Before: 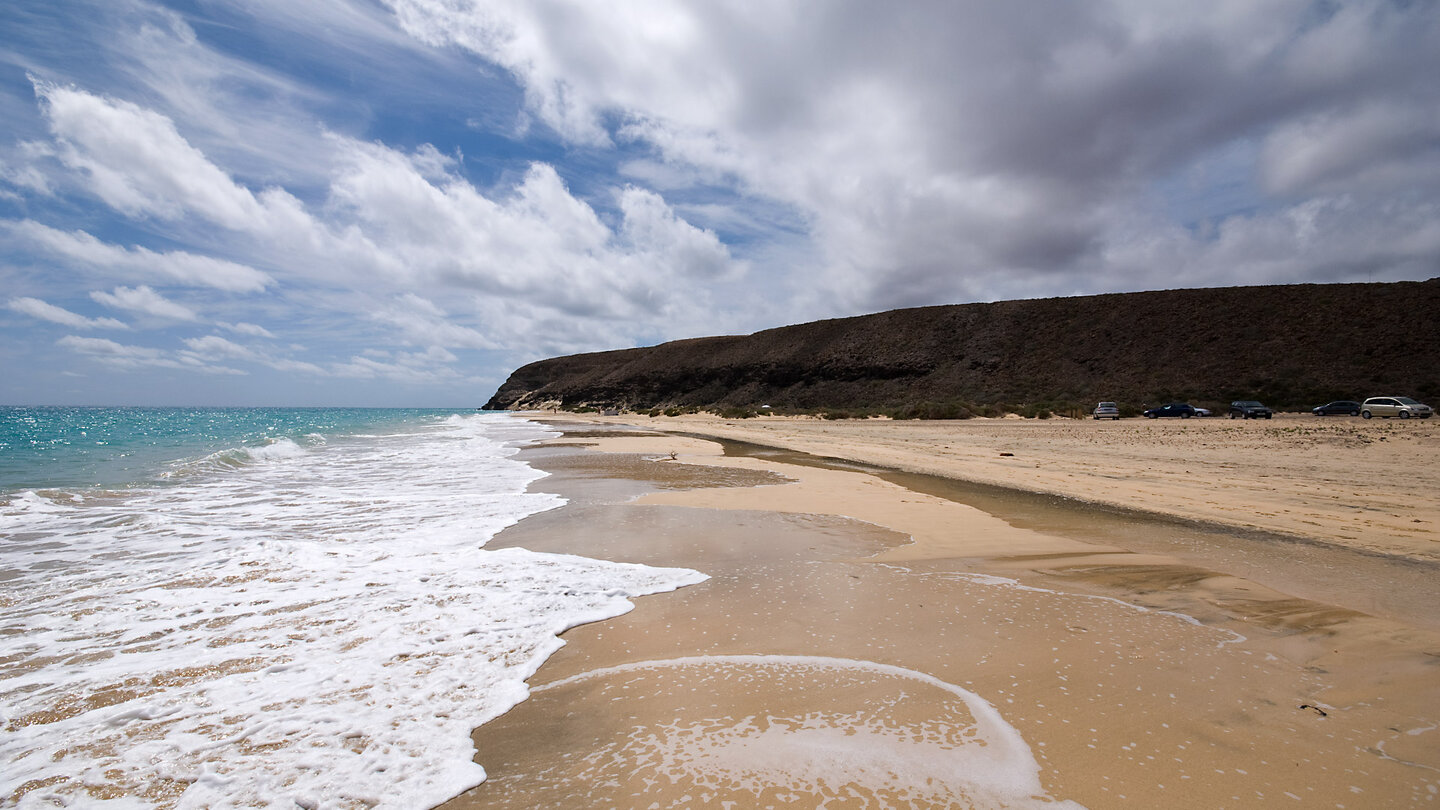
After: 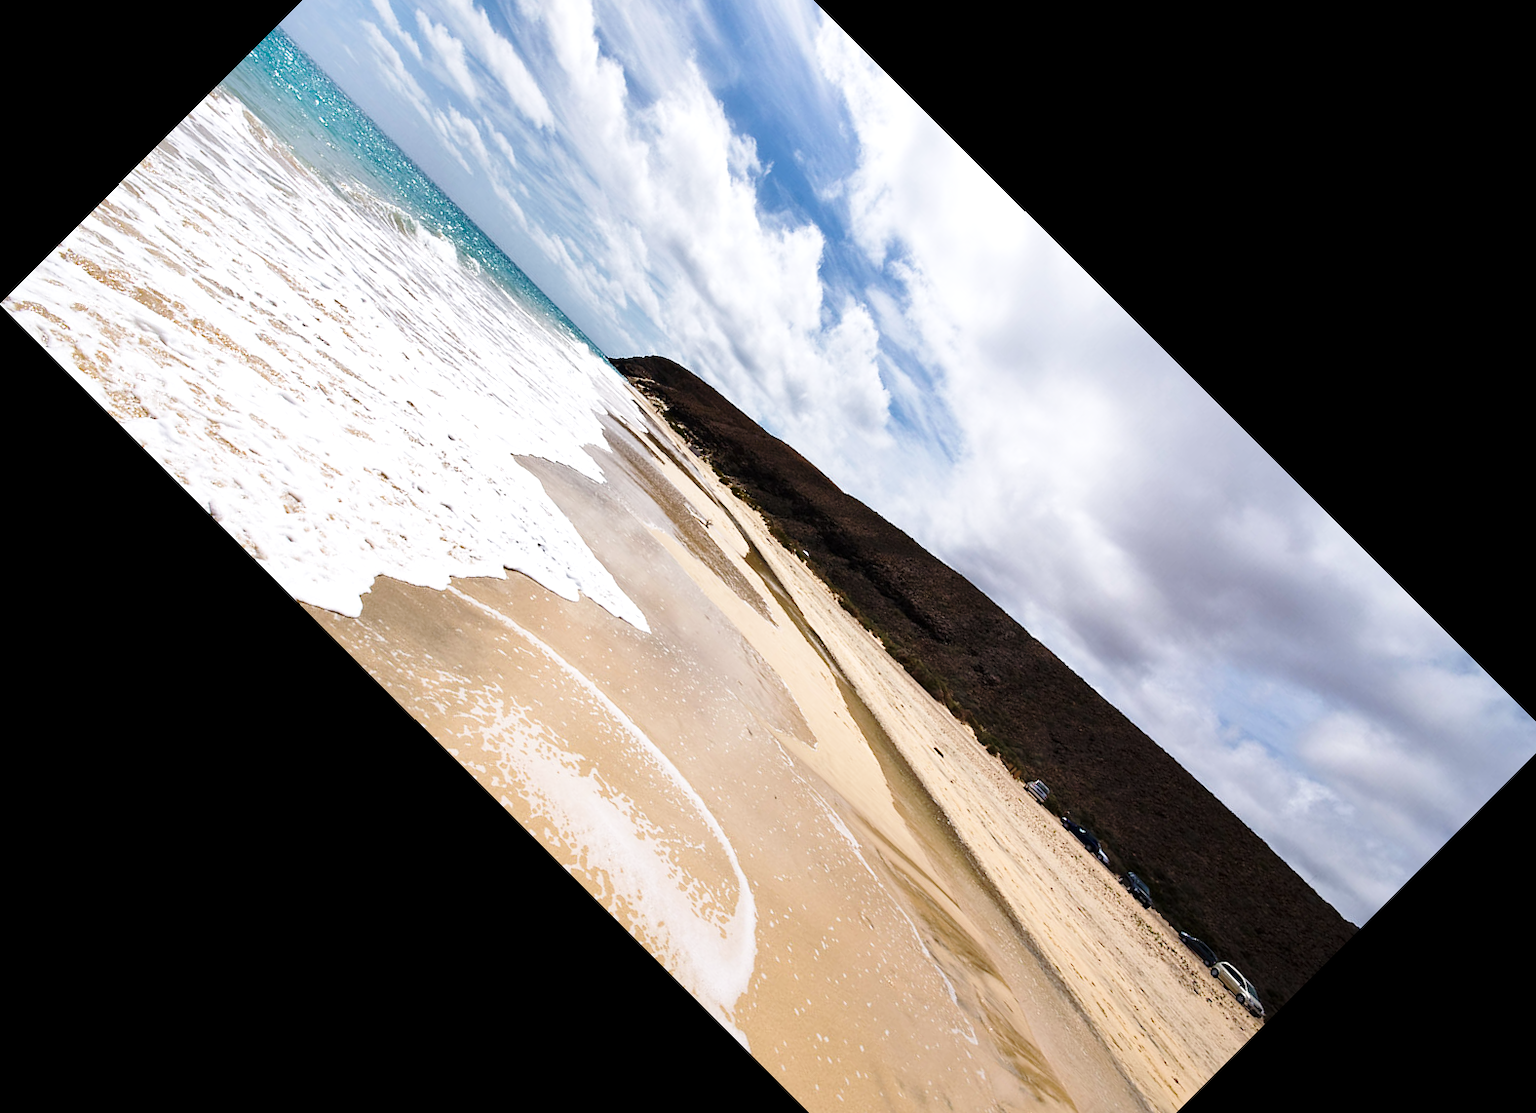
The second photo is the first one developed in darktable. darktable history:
shadows and highlights: radius 170.59, shadows 27.11, white point adjustment 3.03, highlights -68.93, soften with gaussian
crop and rotate: angle -44.96°, top 16.425%, right 0.943%, bottom 11.748%
base curve: curves: ch0 [(0, 0) (0.028, 0.03) (0.121, 0.232) (0.46, 0.748) (0.859, 0.968) (1, 1)], preserve colors none
